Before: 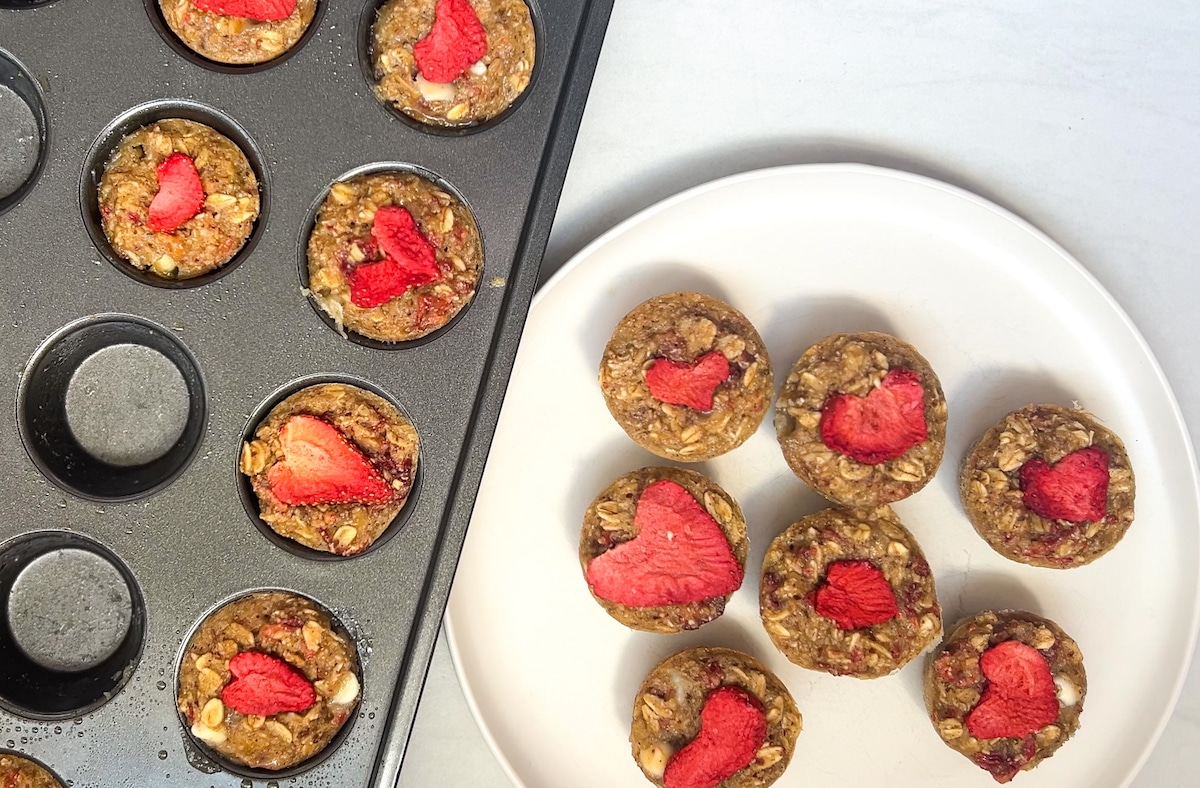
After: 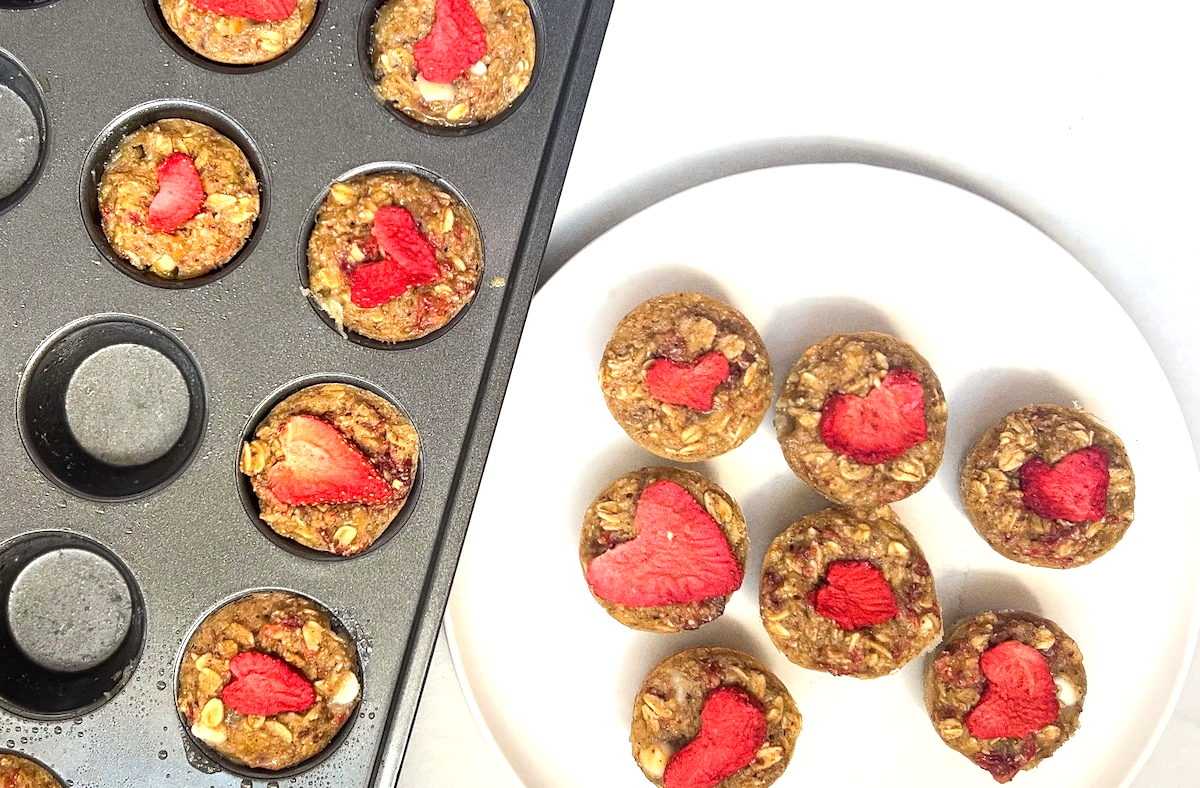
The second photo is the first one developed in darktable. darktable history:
grain: strength 26%
exposure: black level correction 0.001, exposure 0.5 EV, compensate exposure bias true, compensate highlight preservation false
